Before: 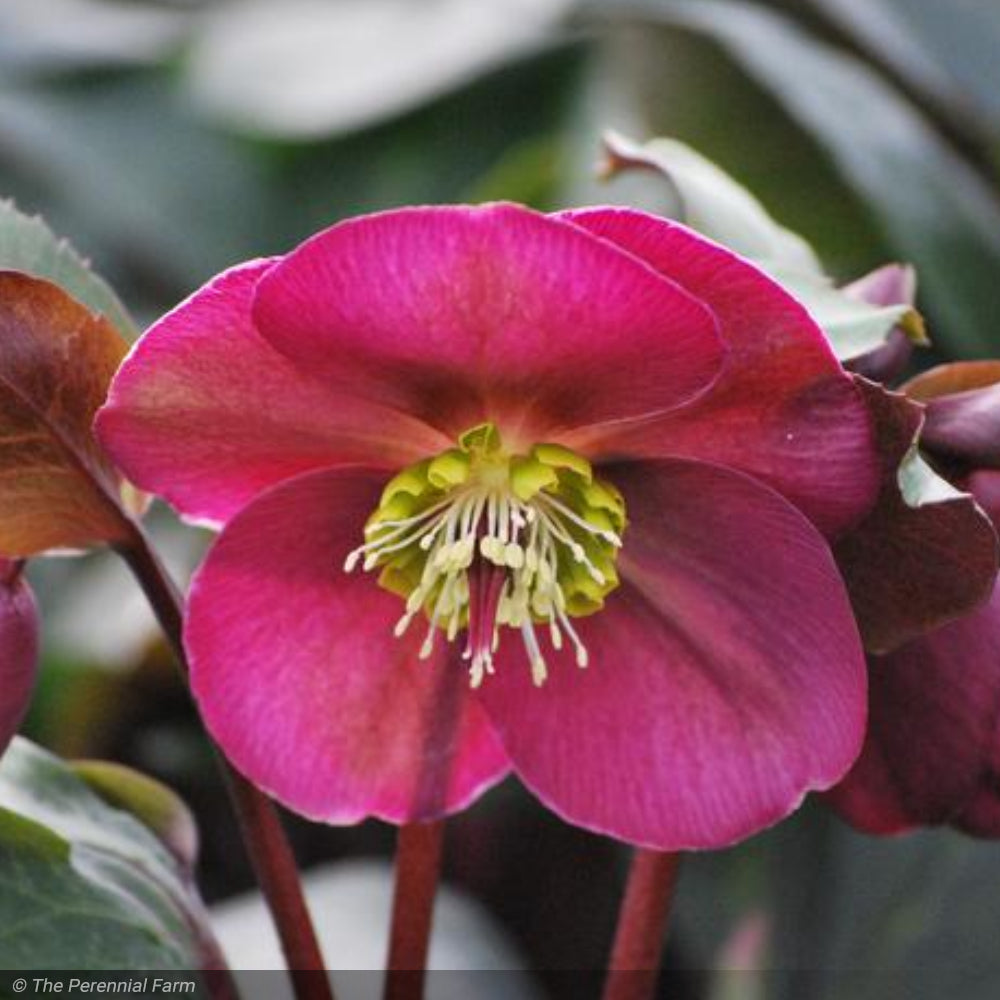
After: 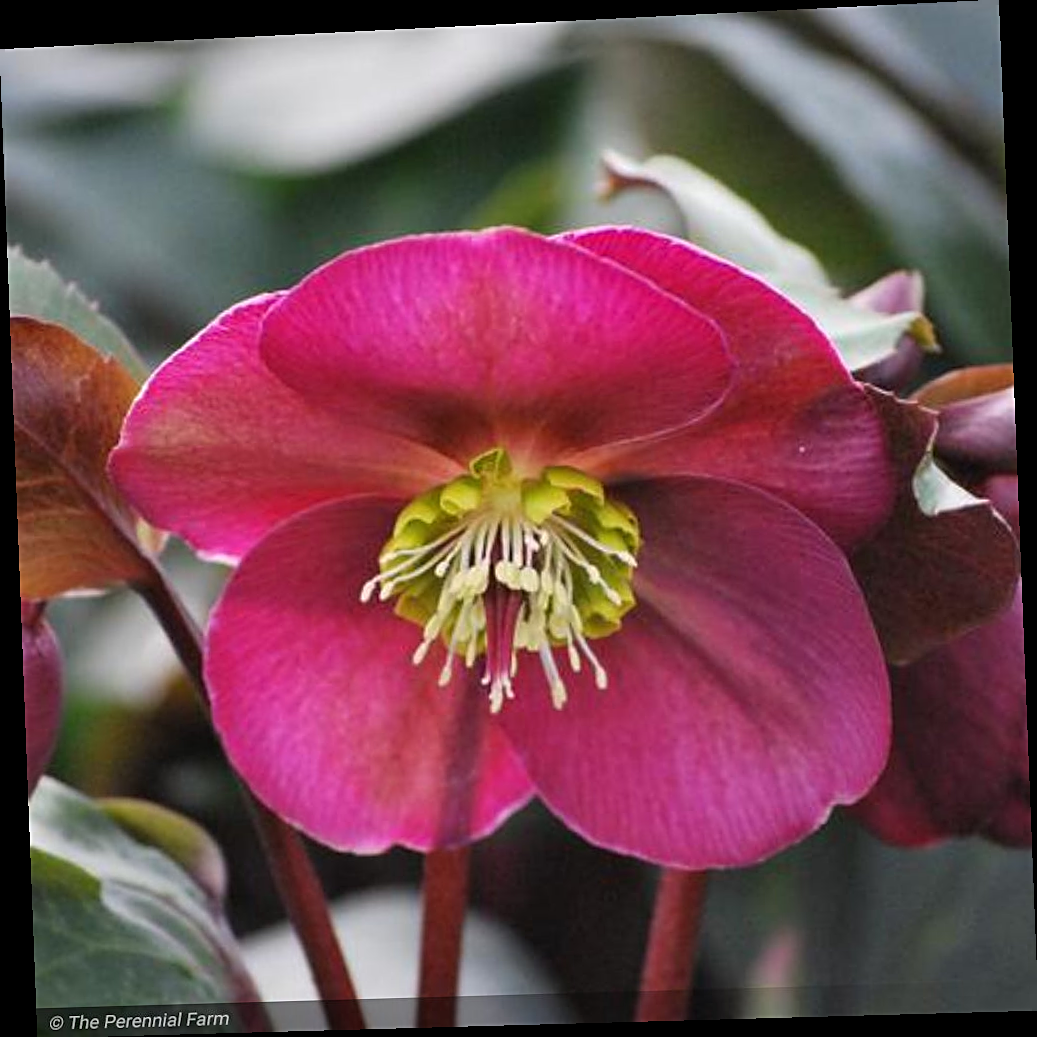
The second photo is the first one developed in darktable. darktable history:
sharpen: on, module defaults
rotate and perspective: rotation -2.22°, lens shift (horizontal) -0.022, automatic cropping off
